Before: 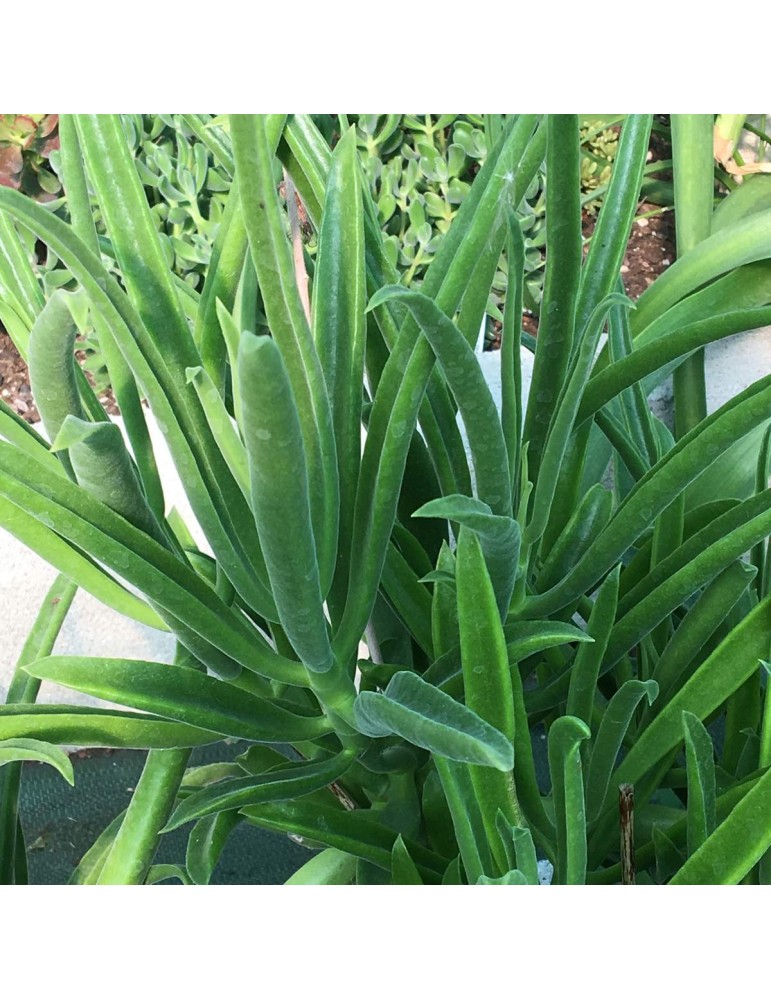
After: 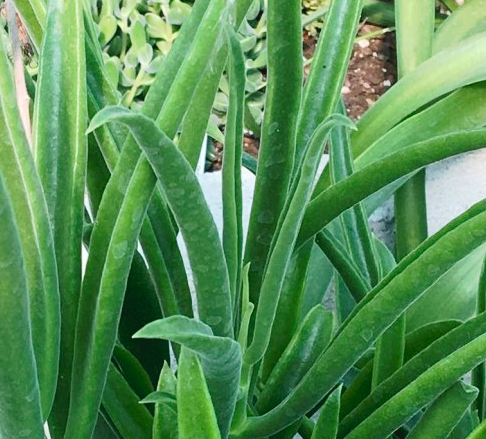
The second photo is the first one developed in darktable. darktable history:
tone curve: curves: ch0 [(0, 0) (0.003, 0.059) (0.011, 0.059) (0.025, 0.057) (0.044, 0.055) (0.069, 0.057) (0.1, 0.083) (0.136, 0.128) (0.177, 0.185) (0.224, 0.242) (0.277, 0.308) (0.335, 0.383) (0.399, 0.468) (0.468, 0.547) (0.543, 0.632) (0.623, 0.71) (0.709, 0.801) (0.801, 0.859) (0.898, 0.922) (1, 1)], preserve colors none
crop: left 36.266%, top 17.918%, right 0.699%, bottom 38.092%
